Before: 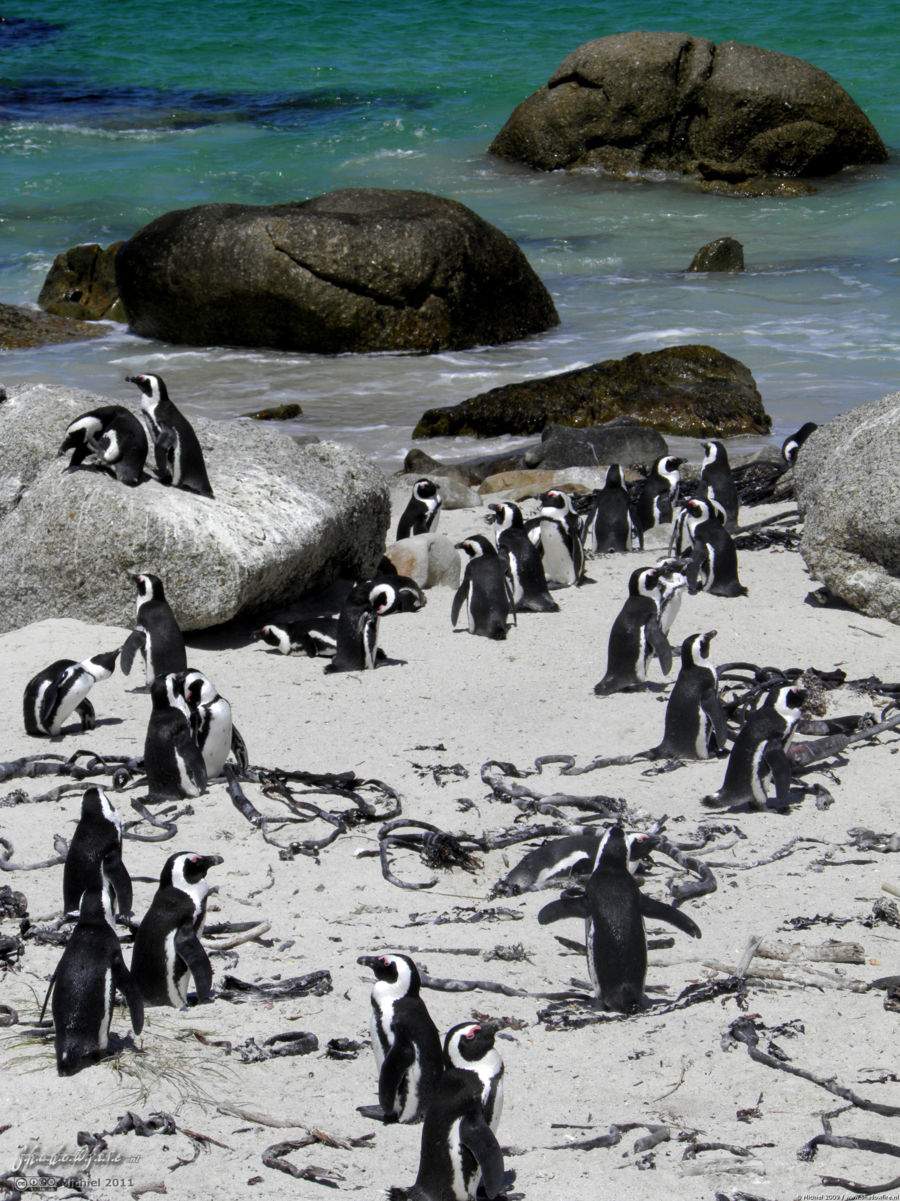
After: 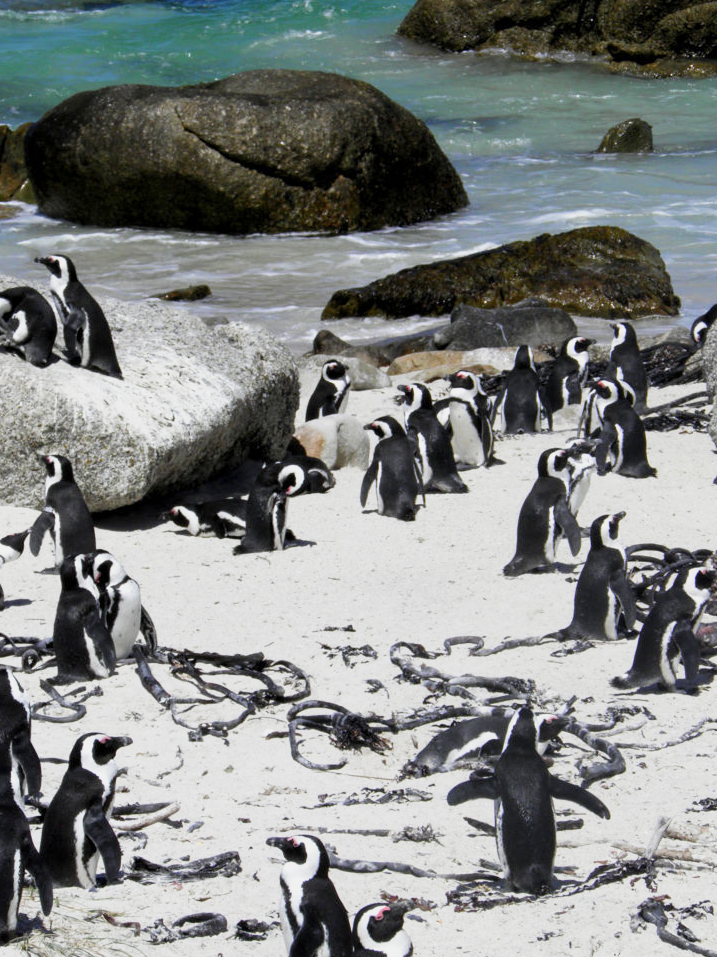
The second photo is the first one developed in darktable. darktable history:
crop and rotate: left 10.22%, top 9.99%, right 10.088%, bottom 10.324%
base curve: curves: ch0 [(0, 0) (0.088, 0.125) (0.176, 0.251) (0.354, 0.501) (0.613, 0.749) (1, 0.877)], preserve colors none
